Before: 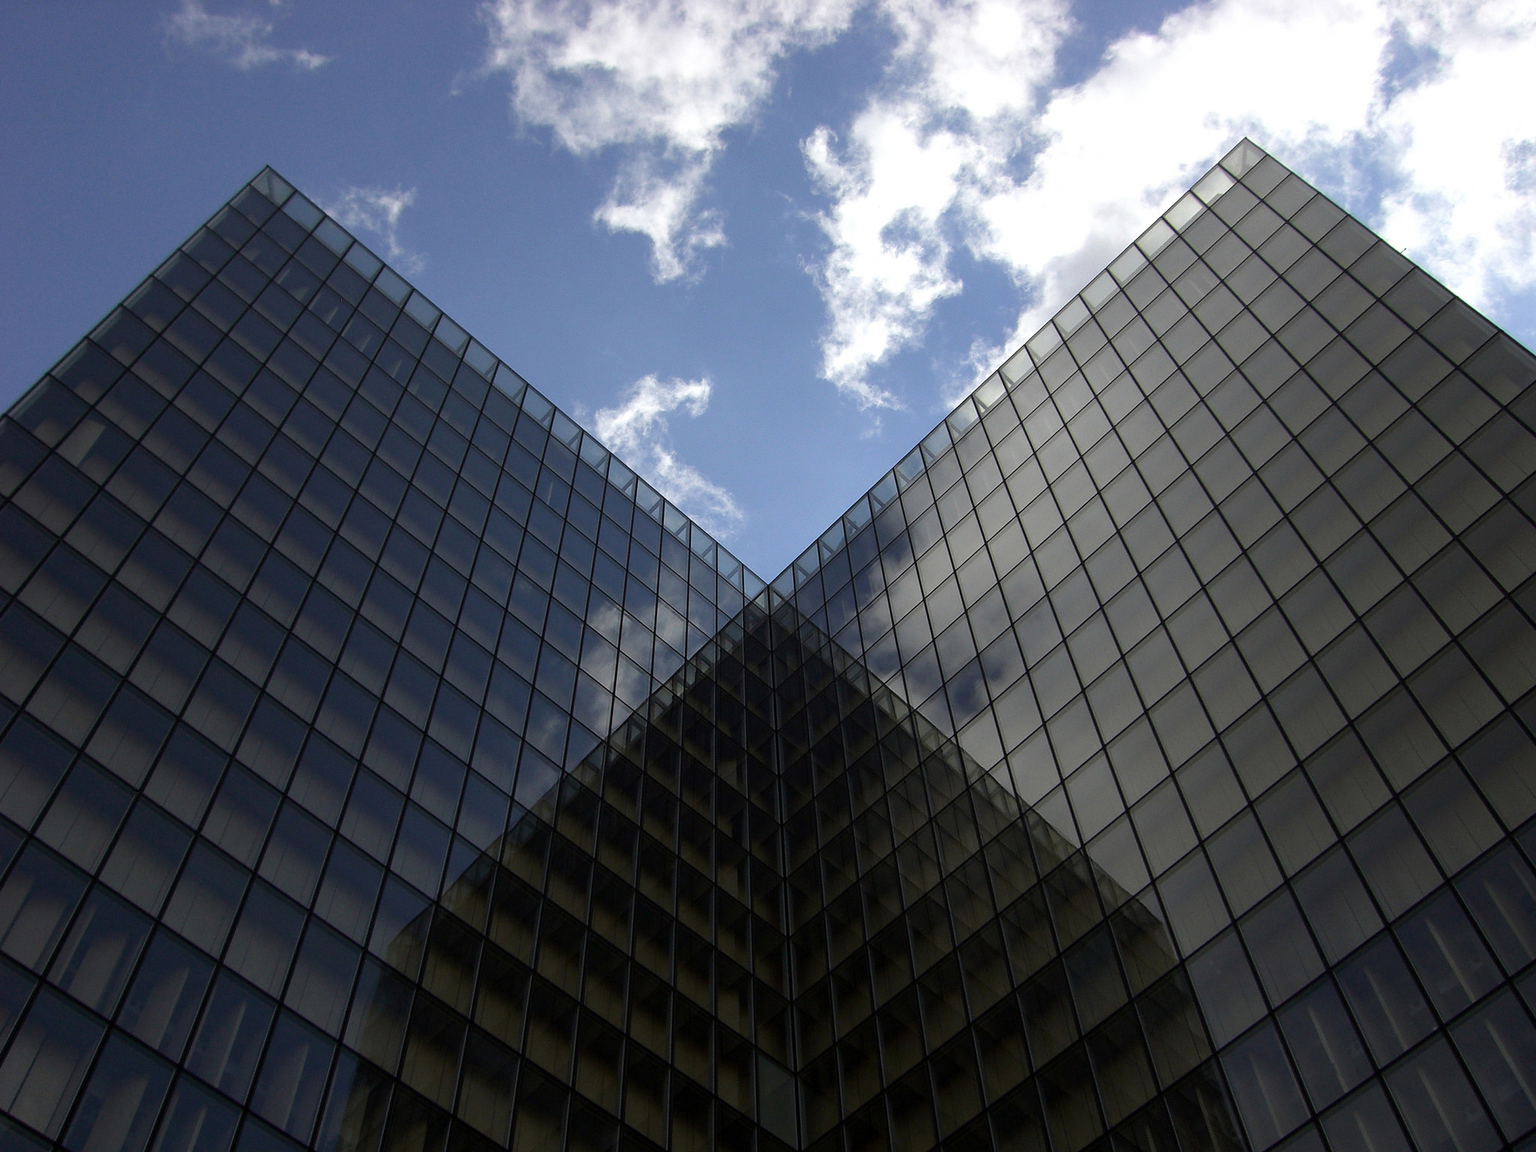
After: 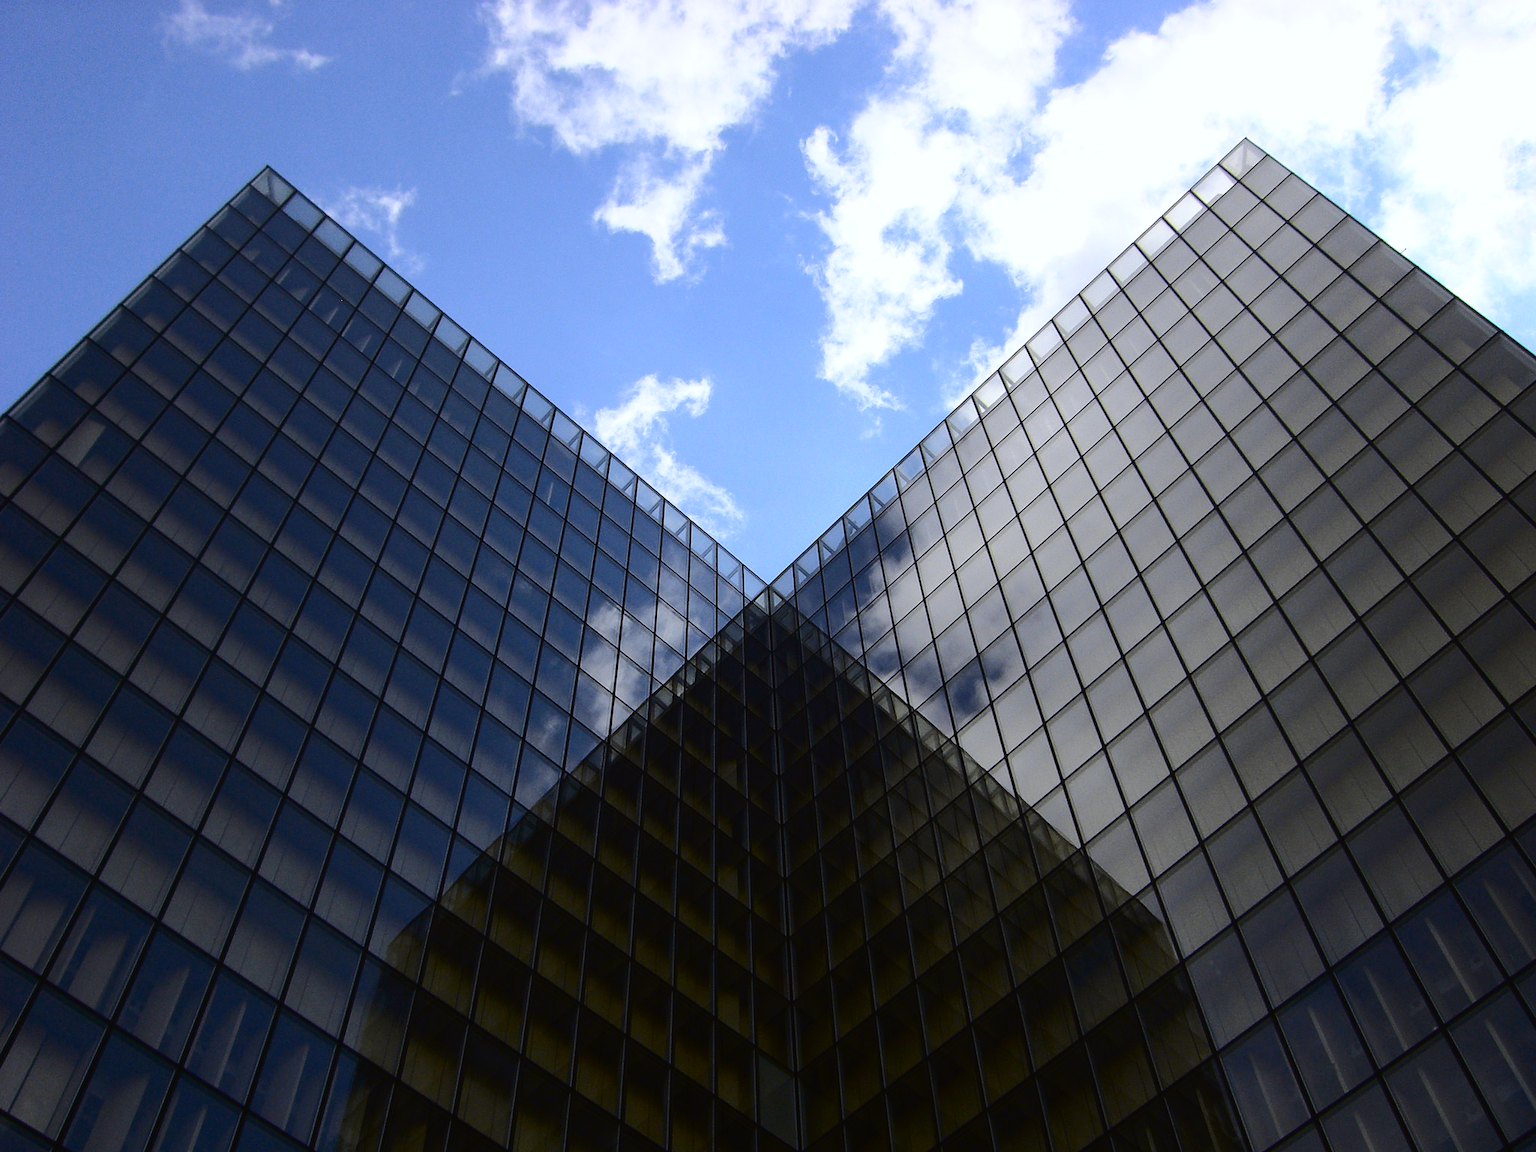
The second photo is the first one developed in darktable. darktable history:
tone curve: curves: ch0 [(0, 0.019) (0.078, 0.058) (0.223, 0.217) (0.424, 0.553) (0.631, 0.764) (0.816, 0.932) (1, 1)]; ch1 [(0, 0) (0.262, 0.227) (0.417, 0.386) (0.469, 0.467) (0.502, 0.503) (0.544, 0.548) (0.57, 0.579) (0.608, 0.62) (0.65, 0.68) (0.994, 0.987)]; ch2 [(0, 0) (0.262, 0.188) (0.5, 0.504) (0.553, 0.592) (0.599, 0.653) (1, 1)], color space Lab, independent channels, preserve colors none
white balance: red 0.984, blue 1.059
